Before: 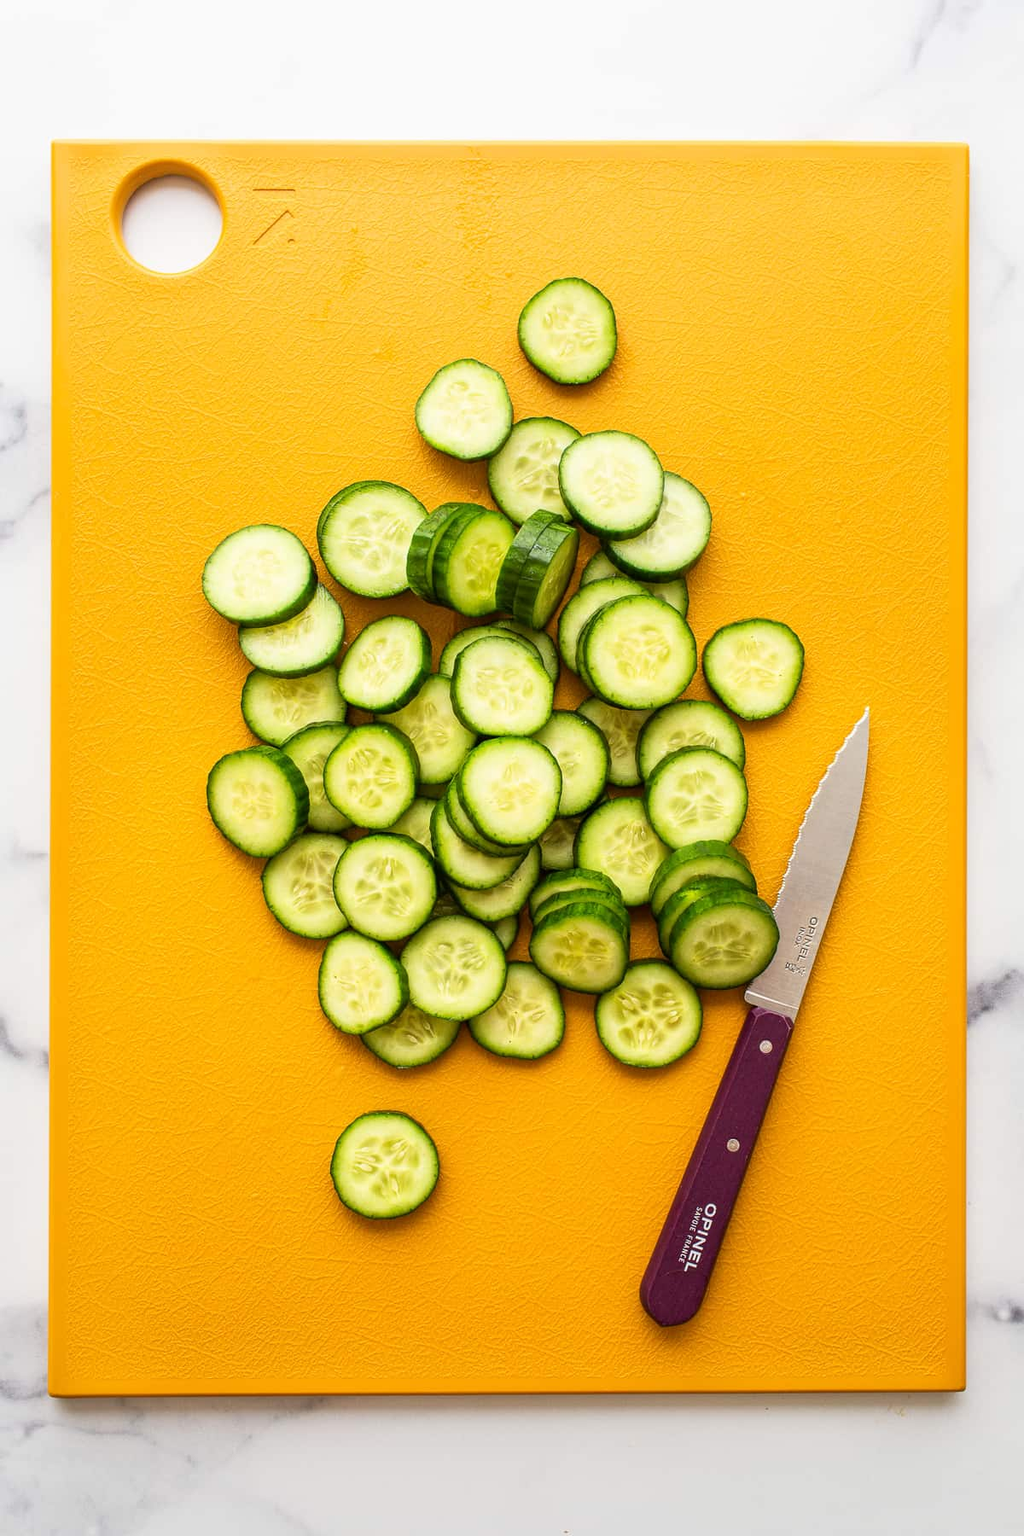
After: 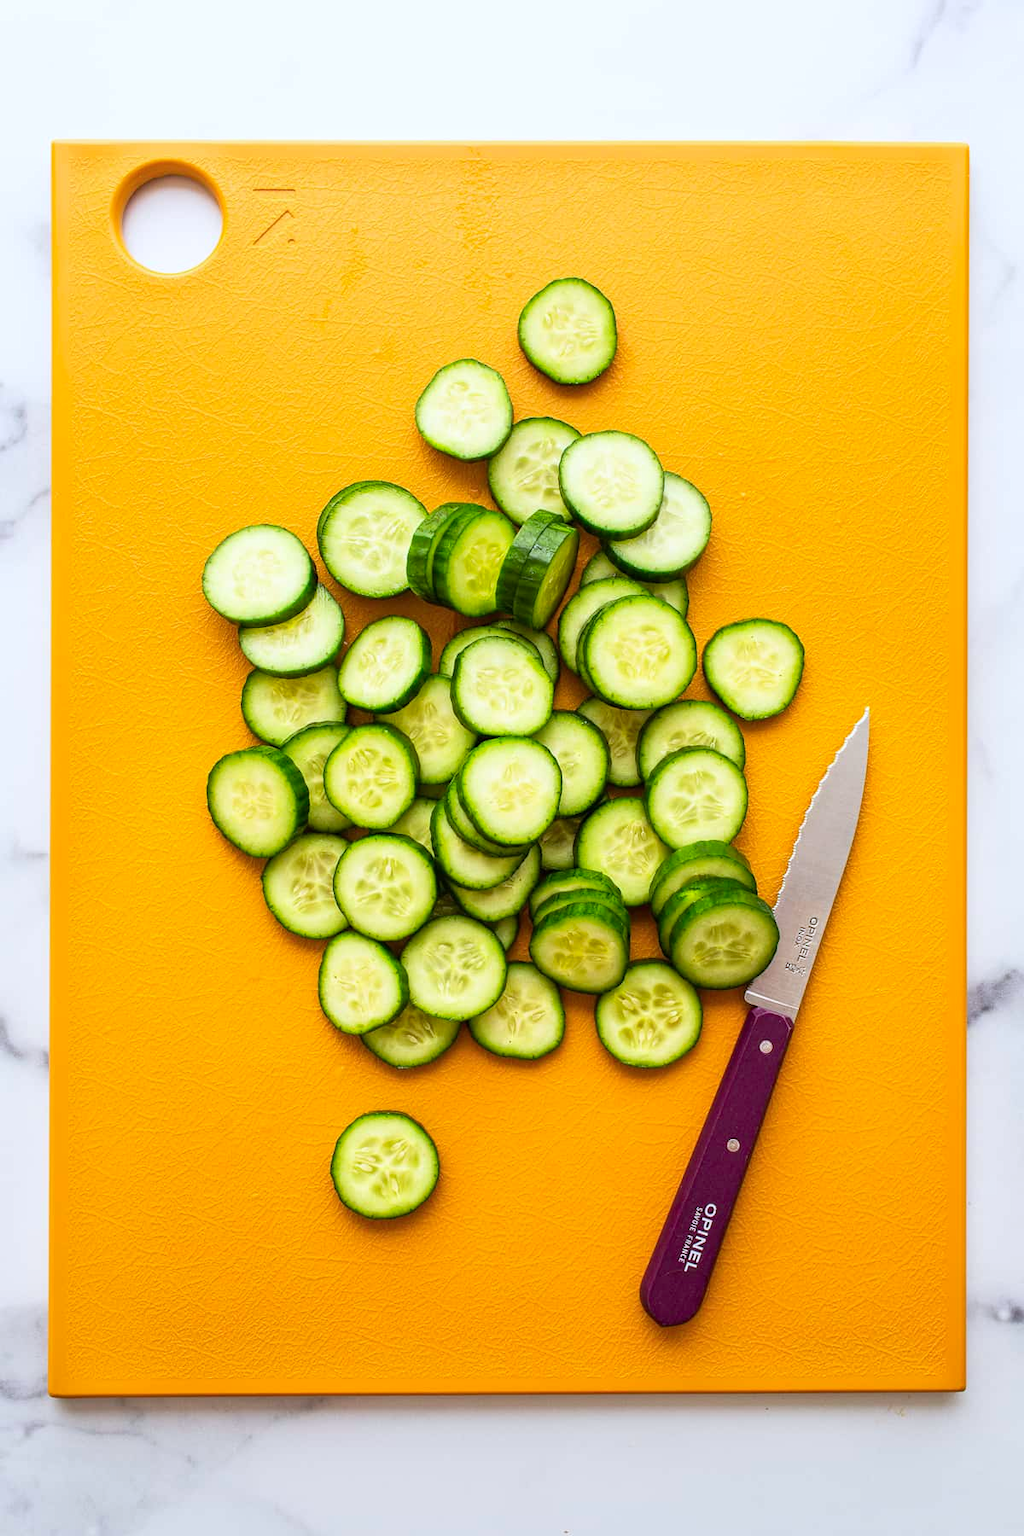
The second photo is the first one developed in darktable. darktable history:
color calibration: output R [0.946, 0.065, -0.013, 0], output G [-0.246, 1.264, -0.017, 0], output B [0.046, -0.098, 1.05, 0], illuminant as shot in camera, x 0.358, y 0.373, temperature 4628.91 K
